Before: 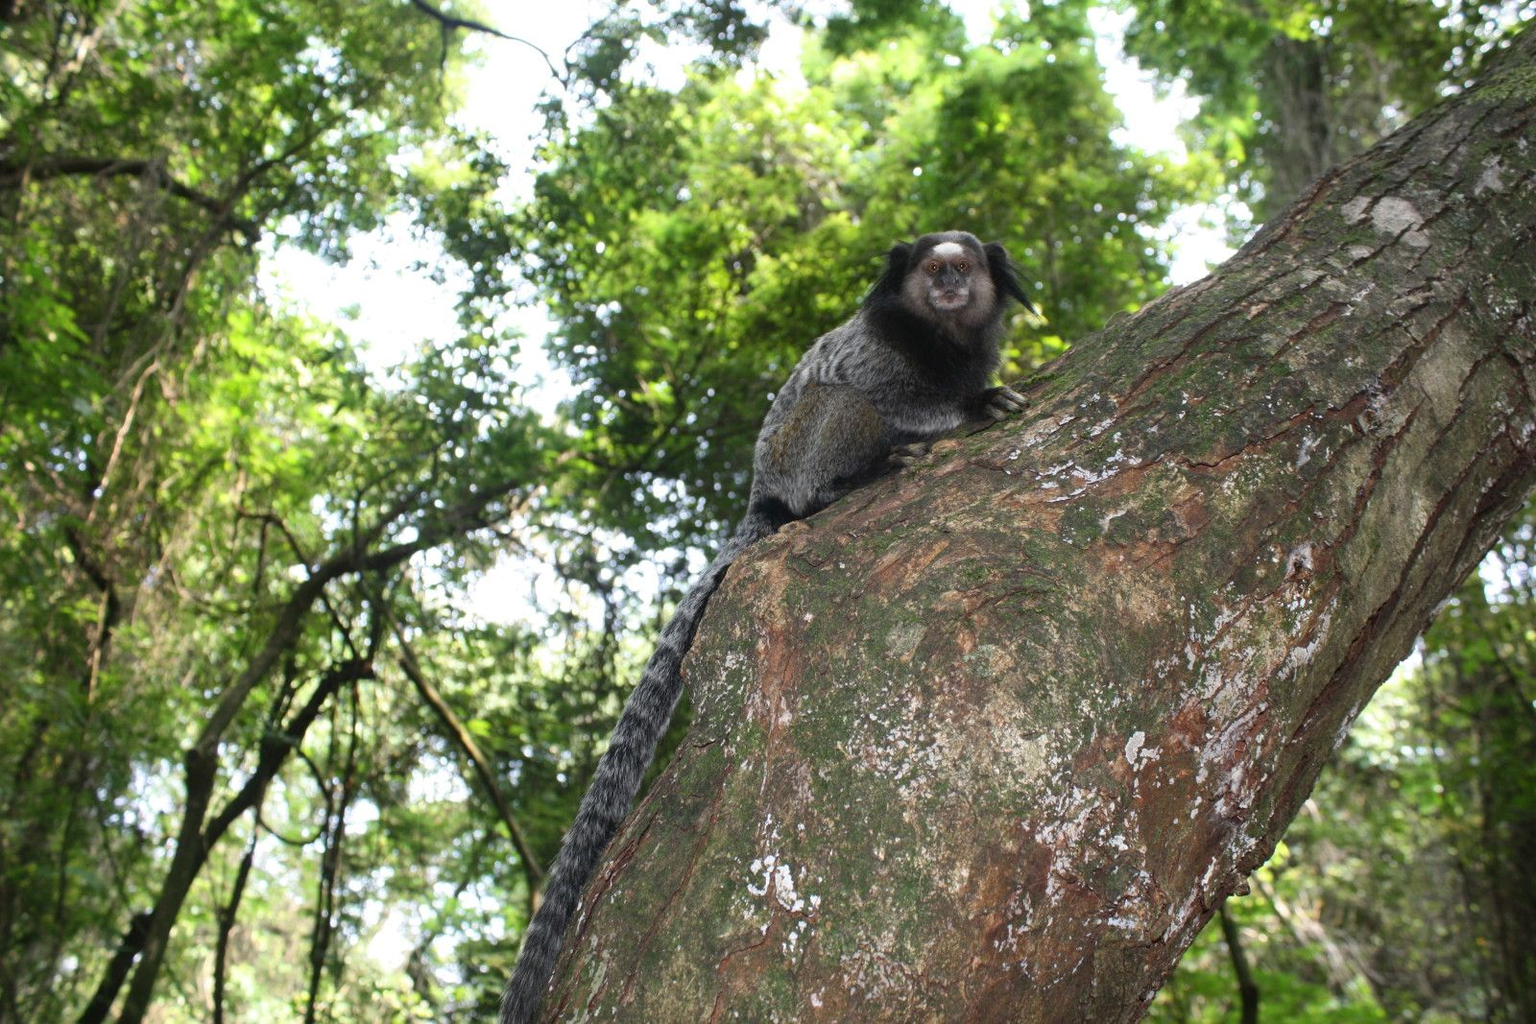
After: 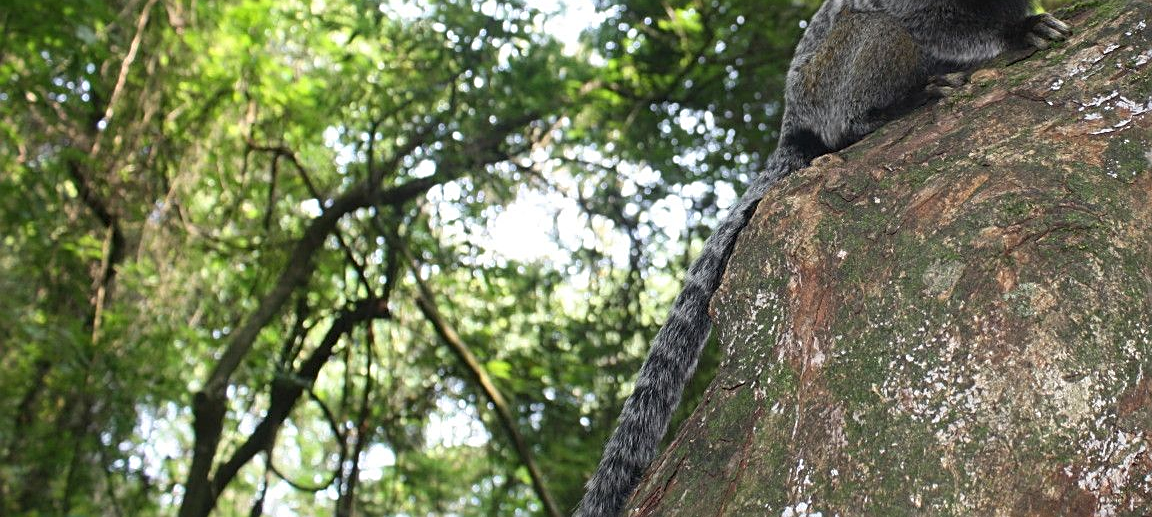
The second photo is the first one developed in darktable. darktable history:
crop: top 36.498%, right 27.964%, bottom 14.995%
sharpen: on, module defaults
